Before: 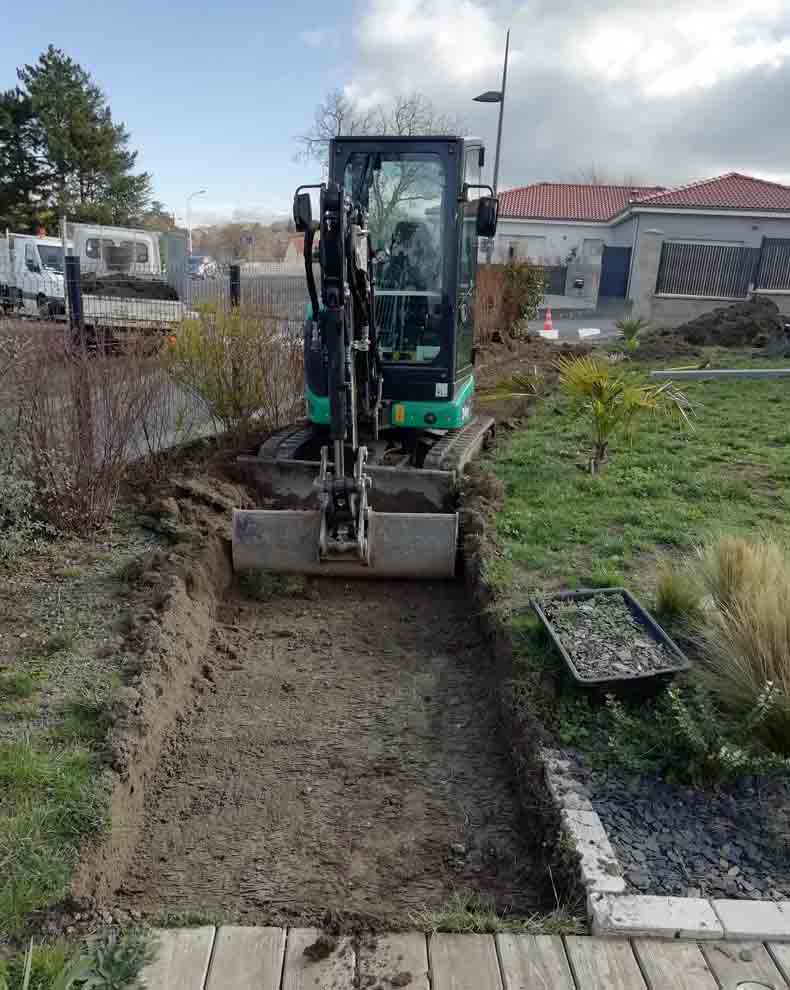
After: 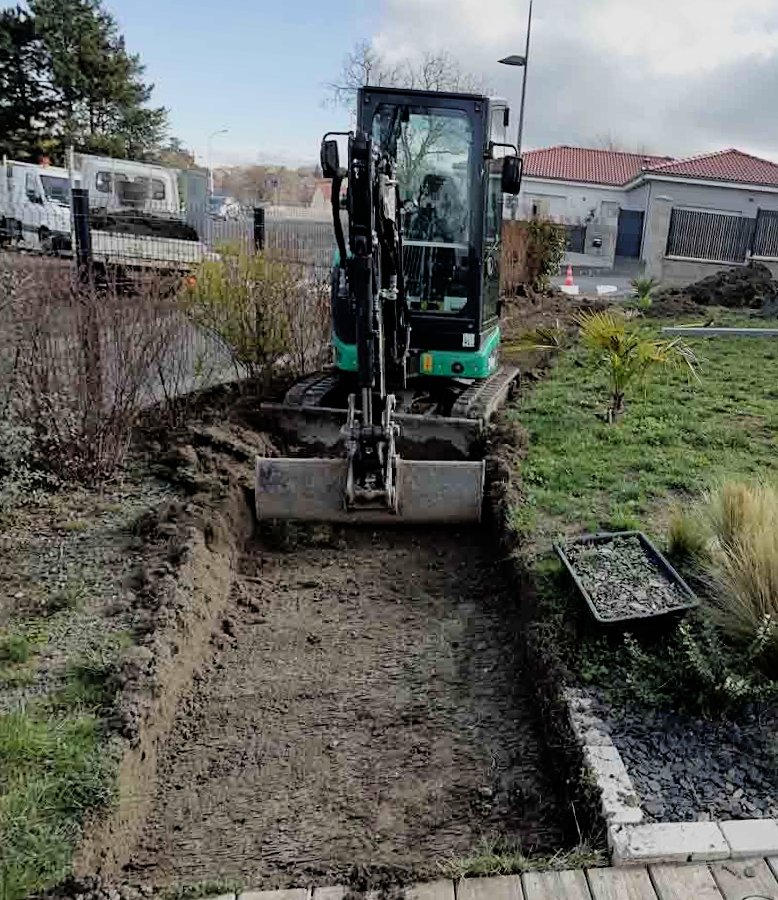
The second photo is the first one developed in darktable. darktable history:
filmic rgb: black relative exposure -7.75 EV, white relative exposure 4.4 EV, threshold 3 EV, hardness 3.76, latitude 50%, contrast 1.1, color science v5 (2021), contrast in shadows safe, contrast in highlights safe, enable highlight reconstruction true
exposure: black level correction 0.001, exposure 0.191 EV, compensate highlight preservation false
sharpen: amount 0.2
rotate and perspective: rotation -0.013°, lens shift (vertical) -0.027, lens shift (horizontal) 0.178, crop left 0.016, crop right 0.989, crop top 0.082, crop bottom 0.918
